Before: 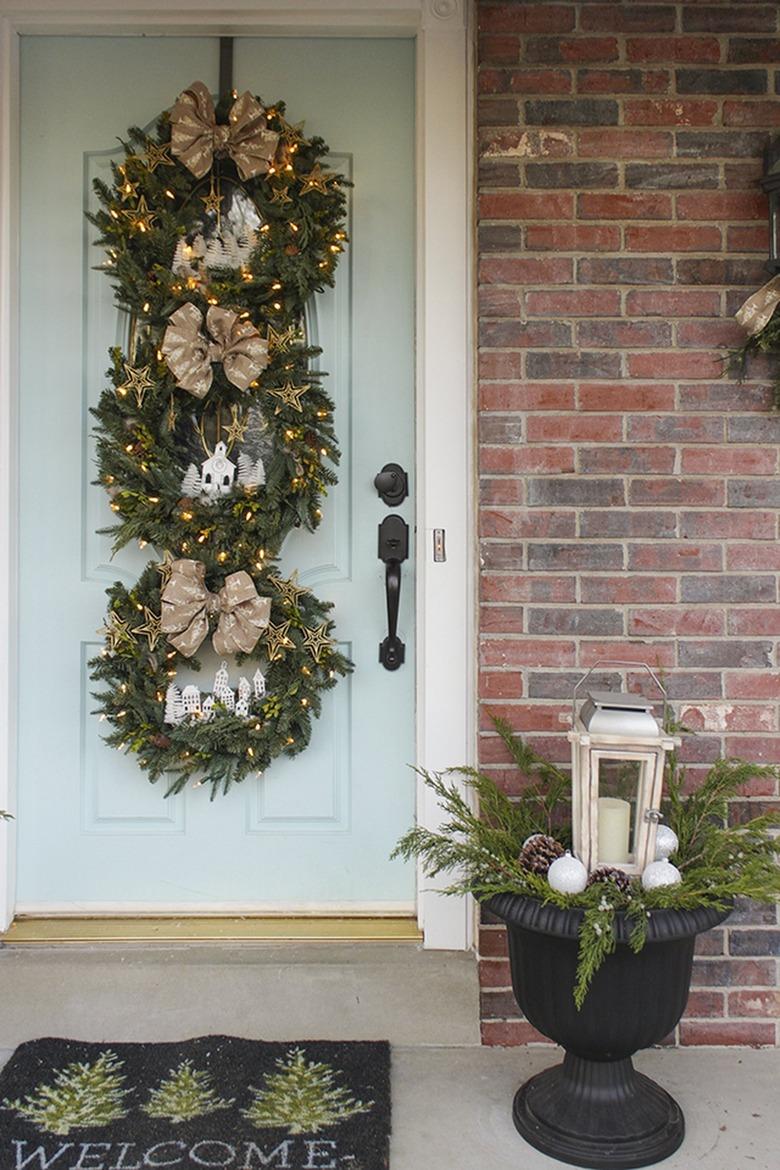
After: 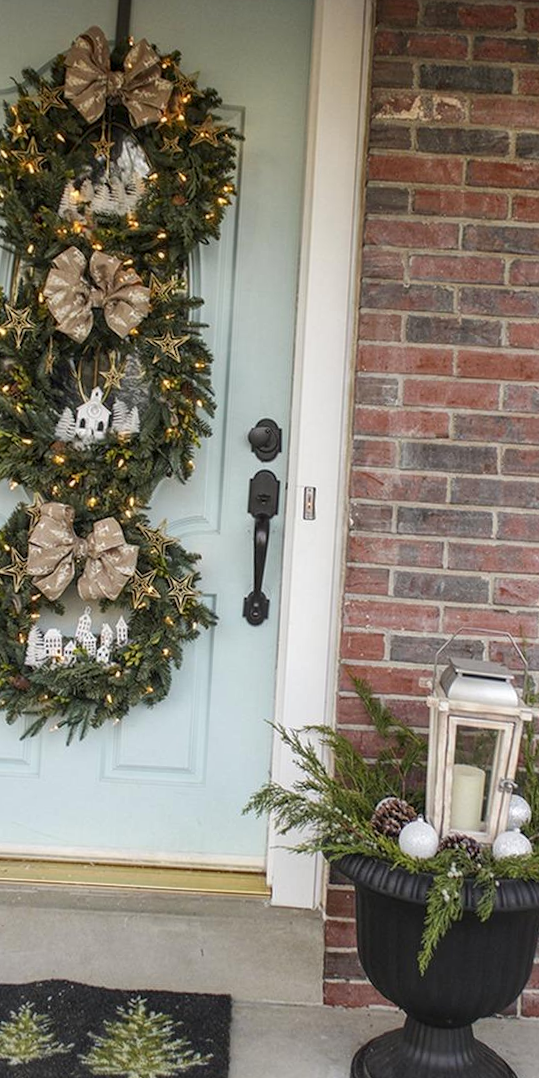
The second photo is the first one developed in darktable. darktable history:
crop and rotate: angle -3.27°, left 14.277%, top 0.028%, right 10.766%, bottom 0.028%
local contrast: on, module defaults
